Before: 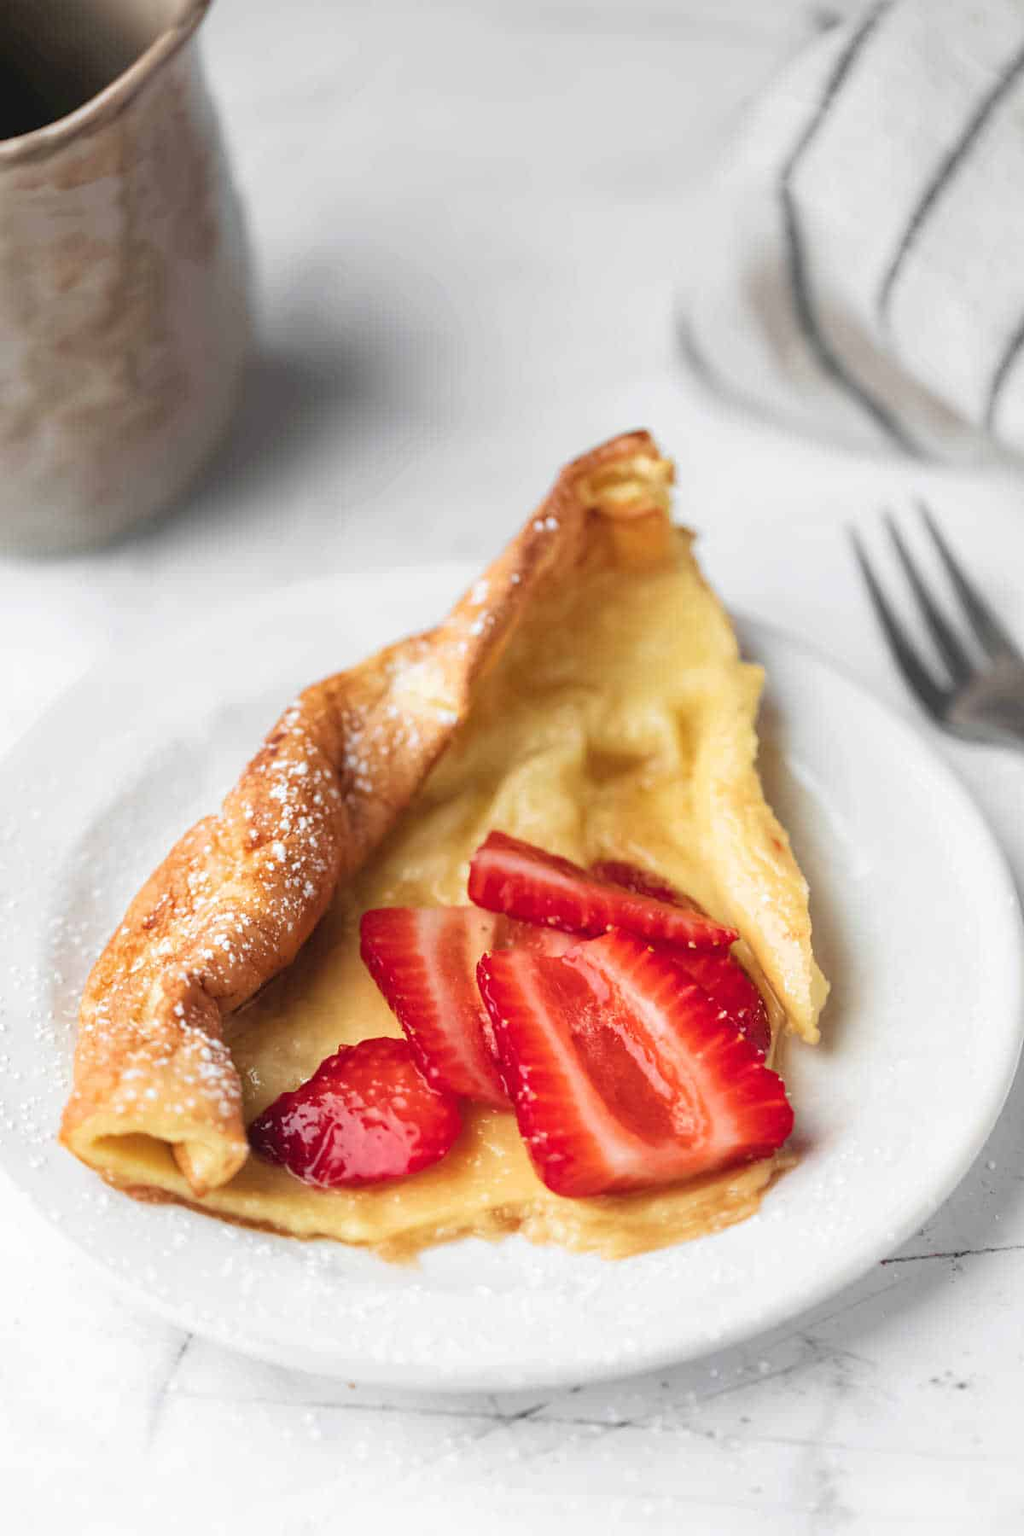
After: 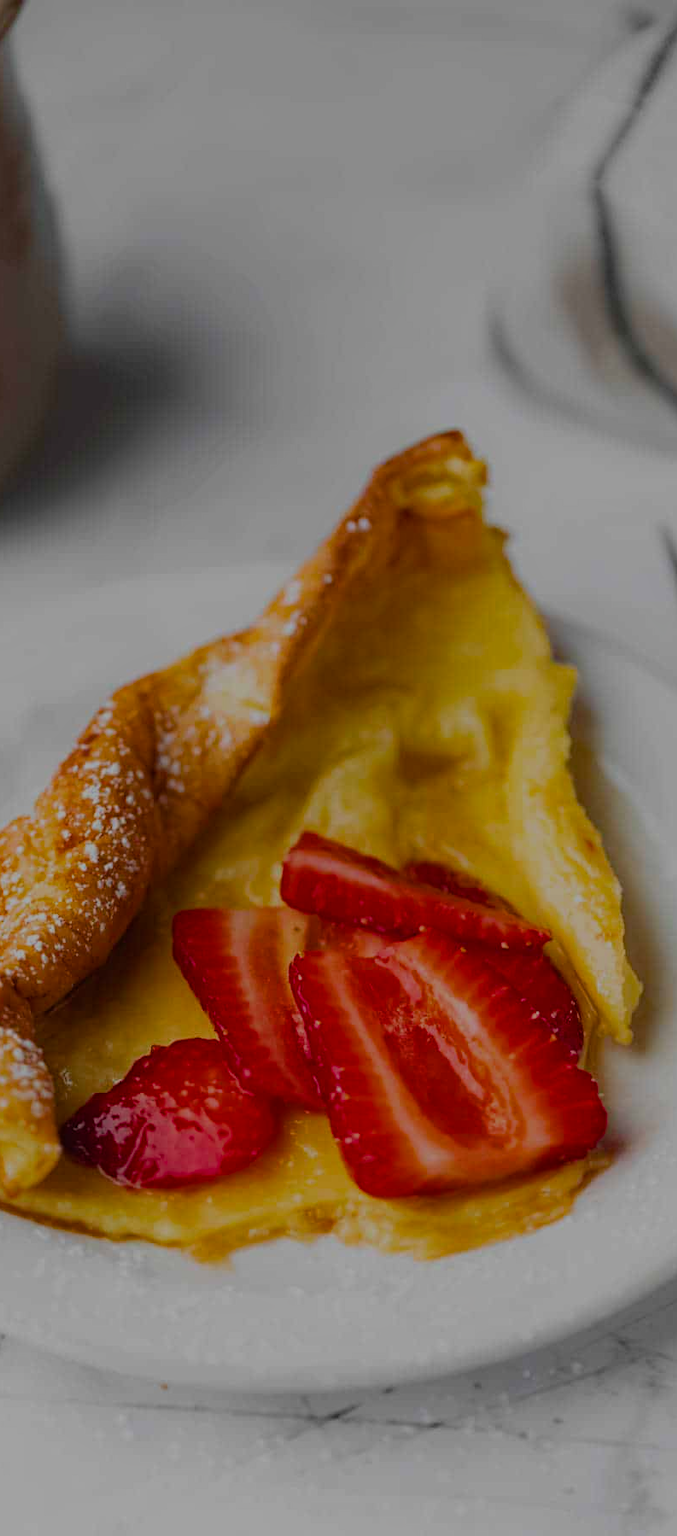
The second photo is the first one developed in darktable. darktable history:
color balance rgb: shadows lift › luminance -10.364%, perceptual saturation grading › global saturation 29.778%, global vibrance 20%
crop and rotate: left 18.345%, right 15.567%
exposure: exposure -1.368 EV, compensate exposure bias true, compensate highlight preservation false
contrast equalizer: octaves 7, y [[0.5, 0.5, 0.468, 0.5, 0.5, 0.5], [0.5 ×6], [0.5 ×6], [0 ×6], [0 ×6]]
haze removal: strength 0.291, distance 0.245, compatibility mode true, adaptive false
